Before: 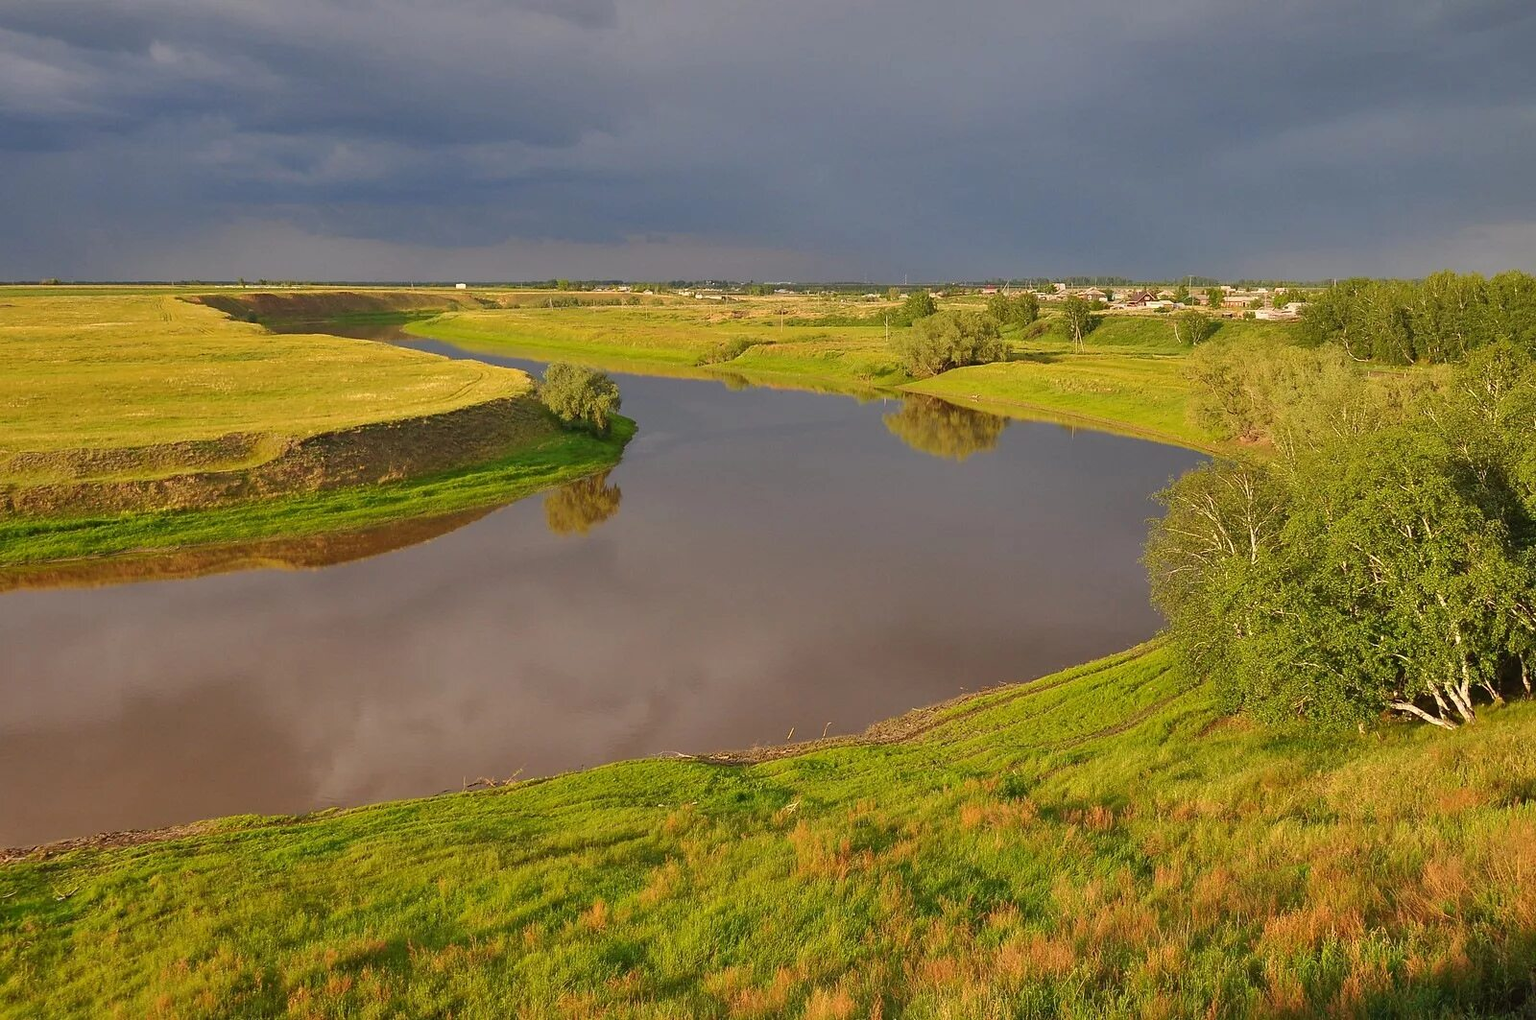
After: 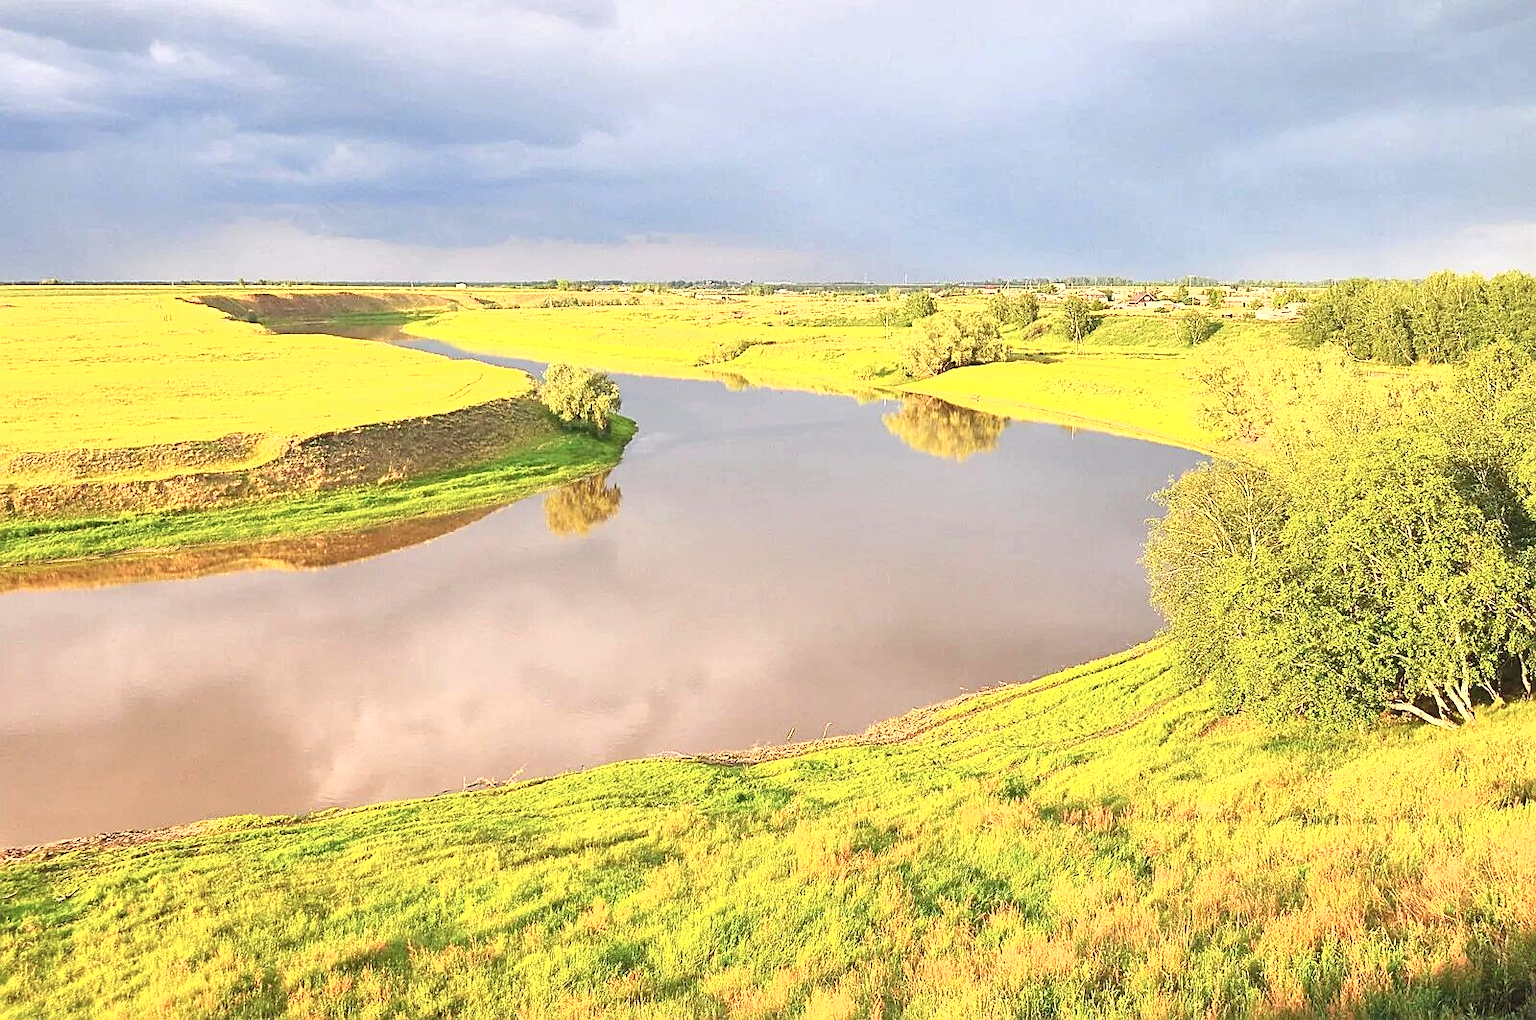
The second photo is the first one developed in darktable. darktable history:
tone curve: curves: ch0 [(0, 0) (0.003, 0.032) (0.011, 0.036) (0.025, 0.049) (0.044, 0.075) (0.069, 0.112) (0.1, 0.151) (0.136, 0.197) (0.177, 0.241) (0.224, 0.295) (0.277, 0.355) (0.335, 0.429) (0.399, 0.512) (0.468, 0.607) (0.543, 0.702) (0.623, 0.796) (0.709, 0.903) (0.801, 0.987) (0.898, 0.997) (1, 1)], color space Lab, independent channels, preserve colors none
exposure: exposure 0.918 EV, compensate highlight preservation false
sharpen: amount 0.496
